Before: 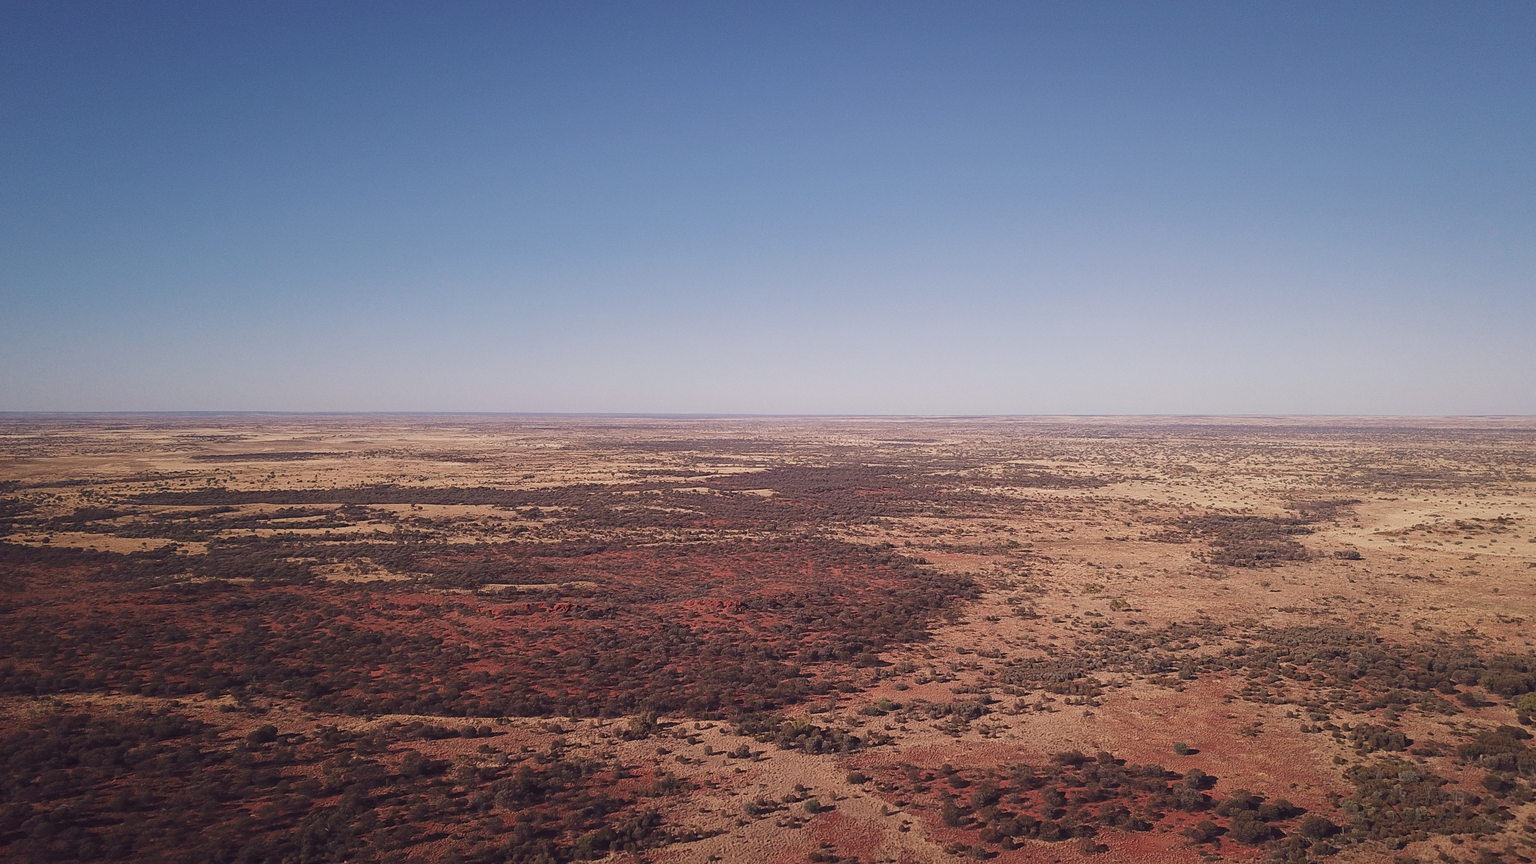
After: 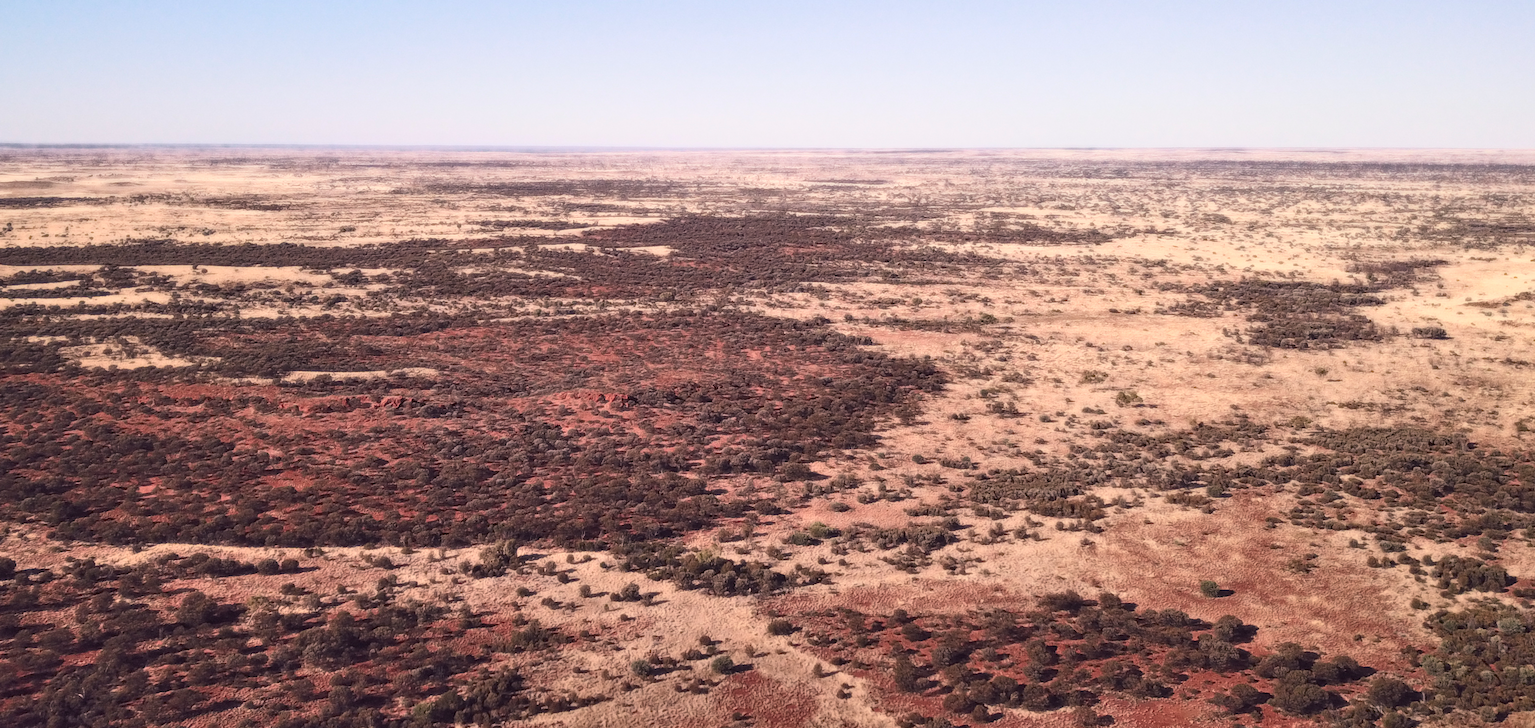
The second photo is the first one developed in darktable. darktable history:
crop and rotate: left 17.299%, top 35.115%, right 7.015%, bottom 1.024%
haze removal: strength 0.29, distance 0.25, compatibility mode true, adaptive false
shadows and highlights: highlights color adjustment 0%, soften with gaussian
bloom: size 0%, threshold 54.82%, strength 8.31%
